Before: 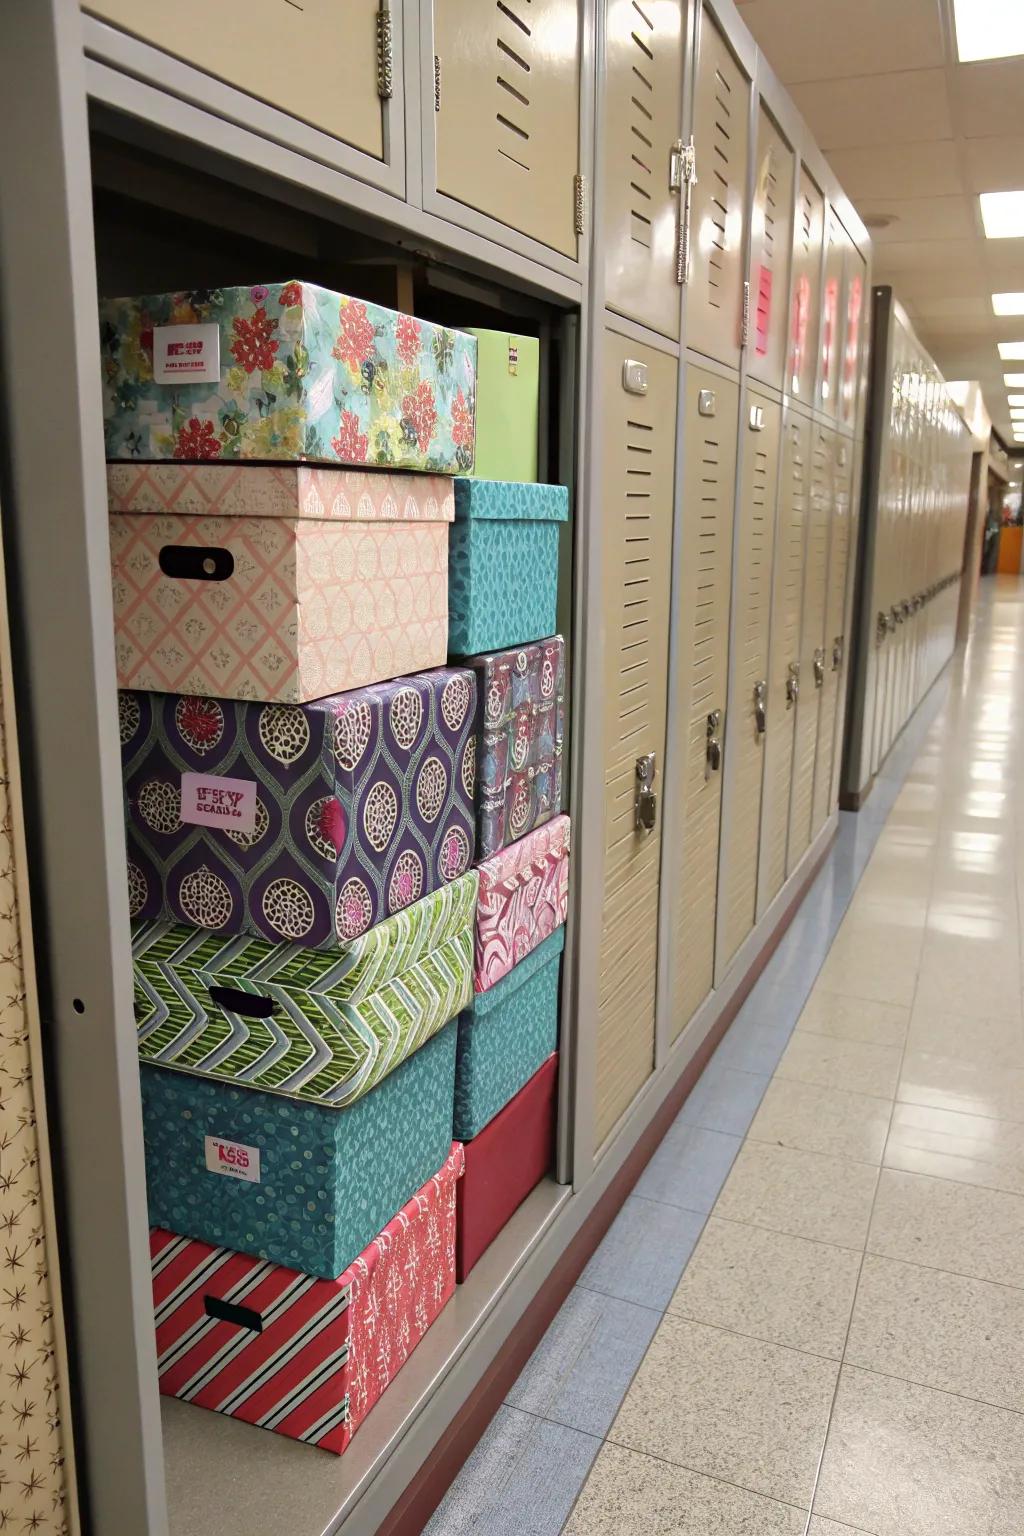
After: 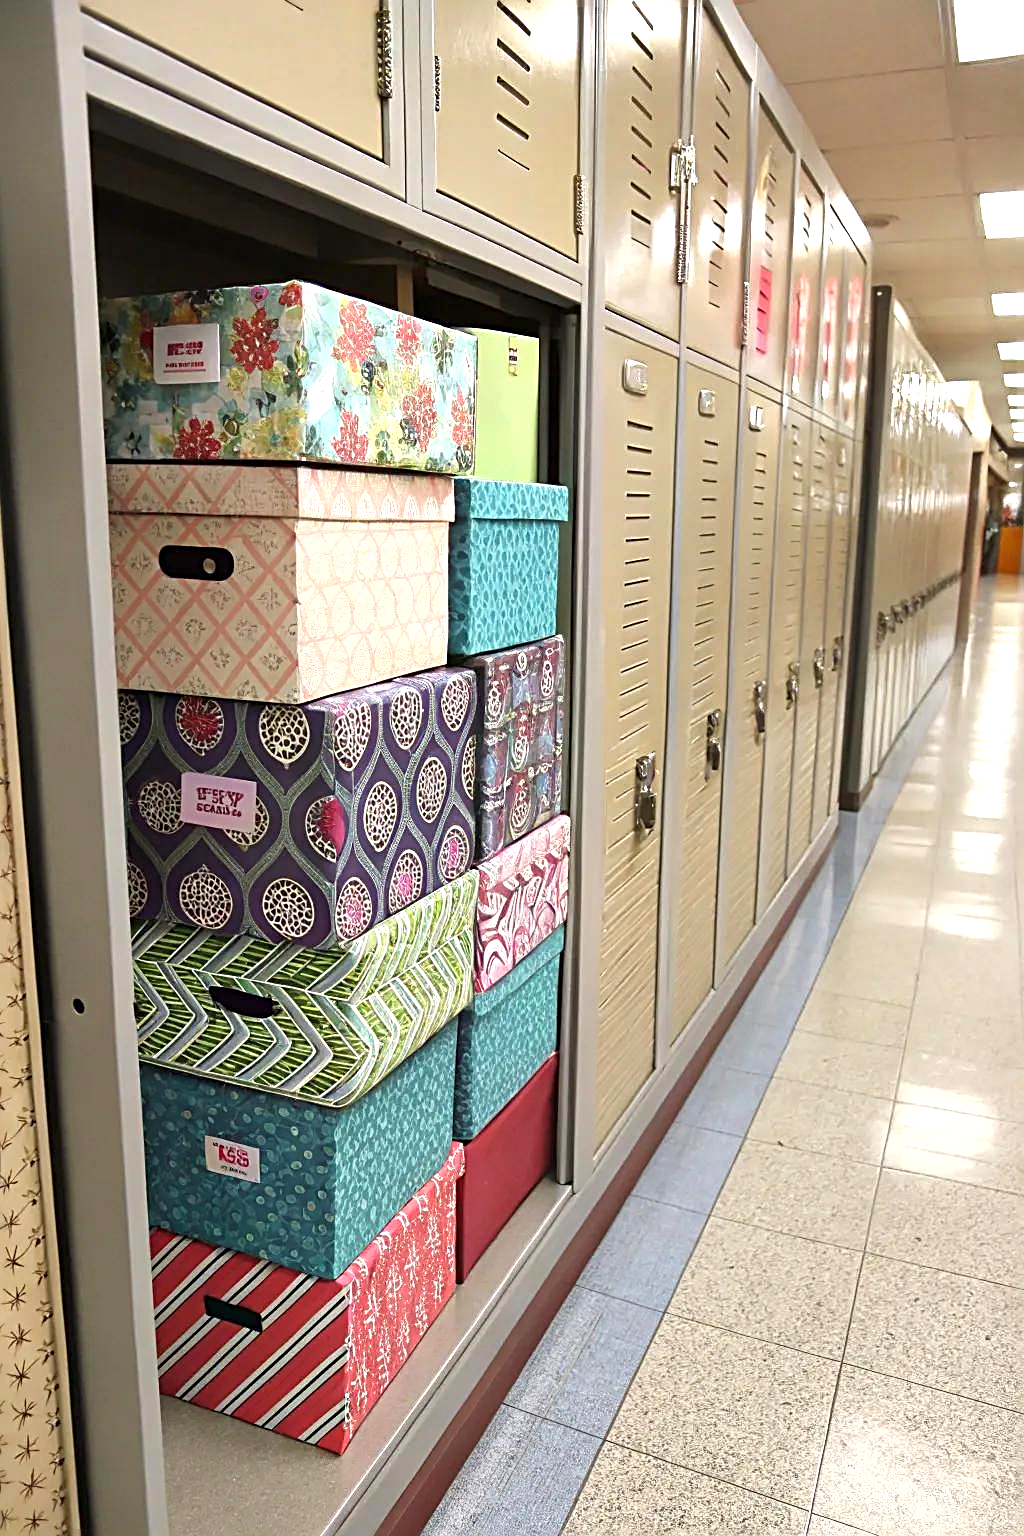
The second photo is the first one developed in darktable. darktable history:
exposure: exposure 0.651 EV, compensate highlight preservation false
color correction: highlights b* 0.033
shadows and highlights: shadows -88.84, highlights -37.11, soften with gaussian
sharpen: radius 2.533, amount 0.629
